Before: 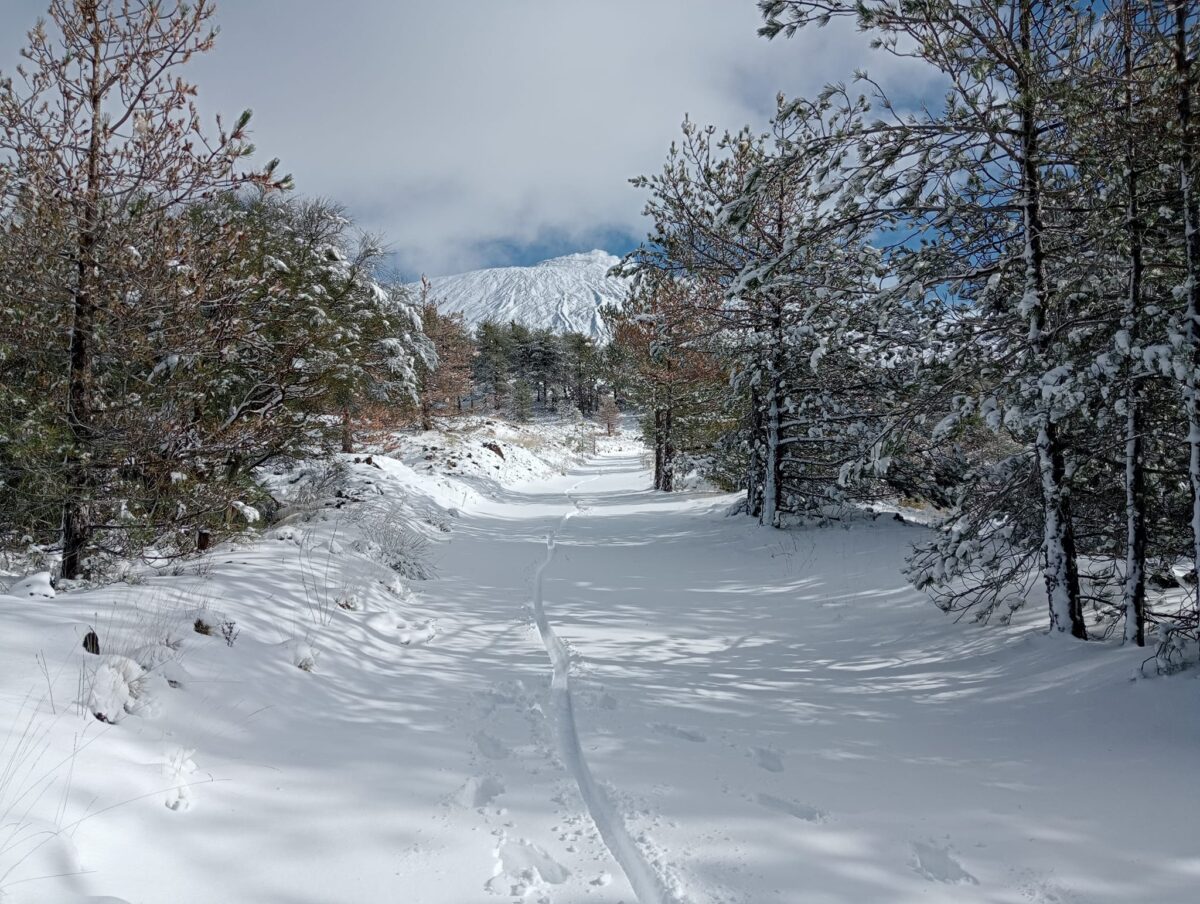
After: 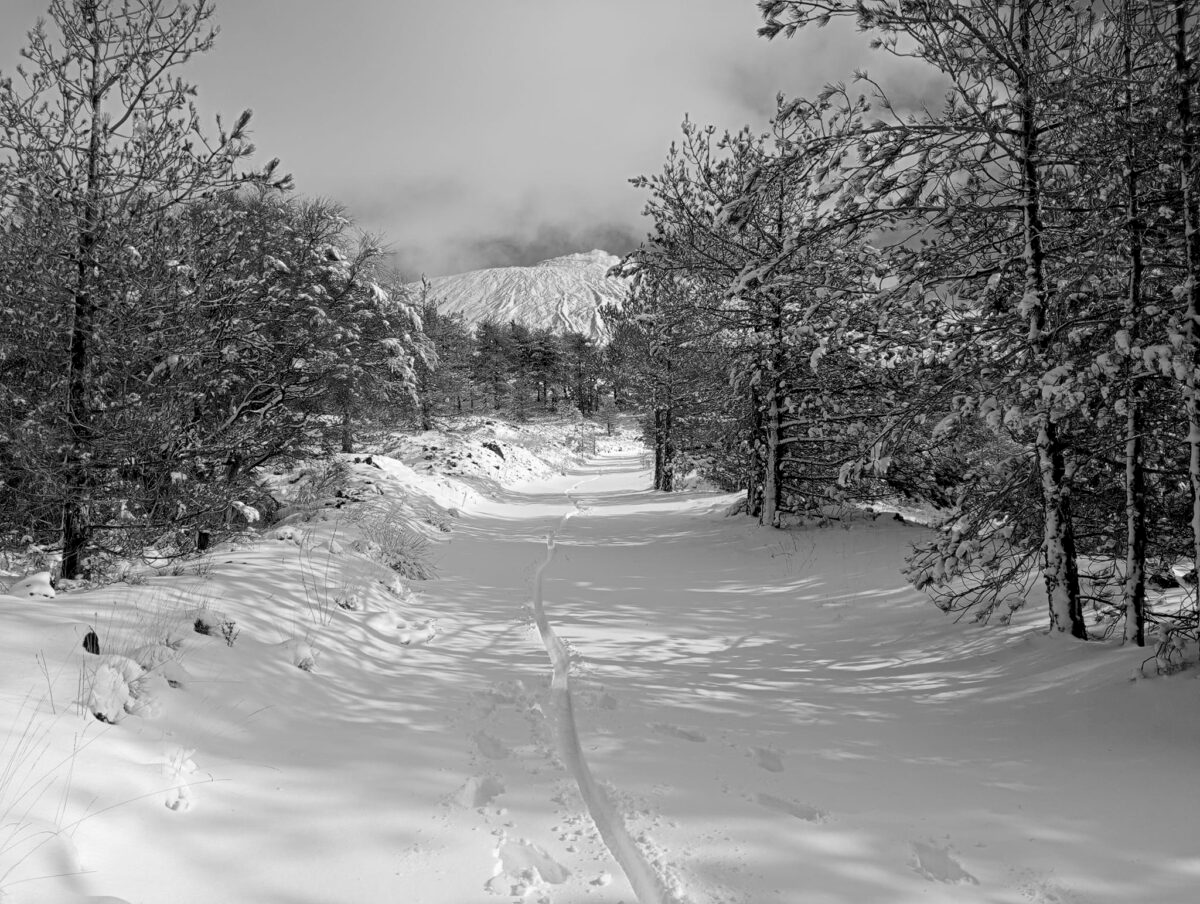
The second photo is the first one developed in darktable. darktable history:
monochrome: on, module defaults
exposure: black level correction 0.001, compensate highlight preservation false
